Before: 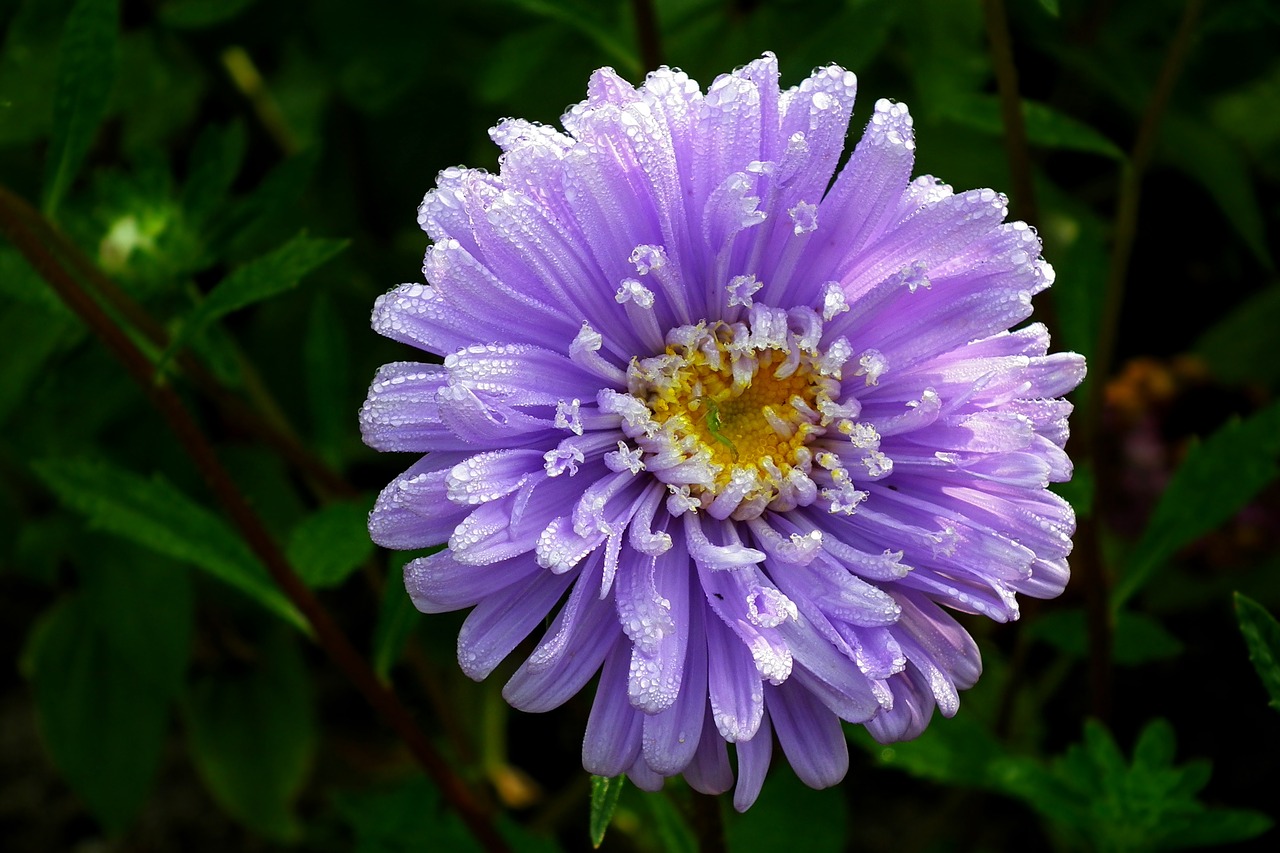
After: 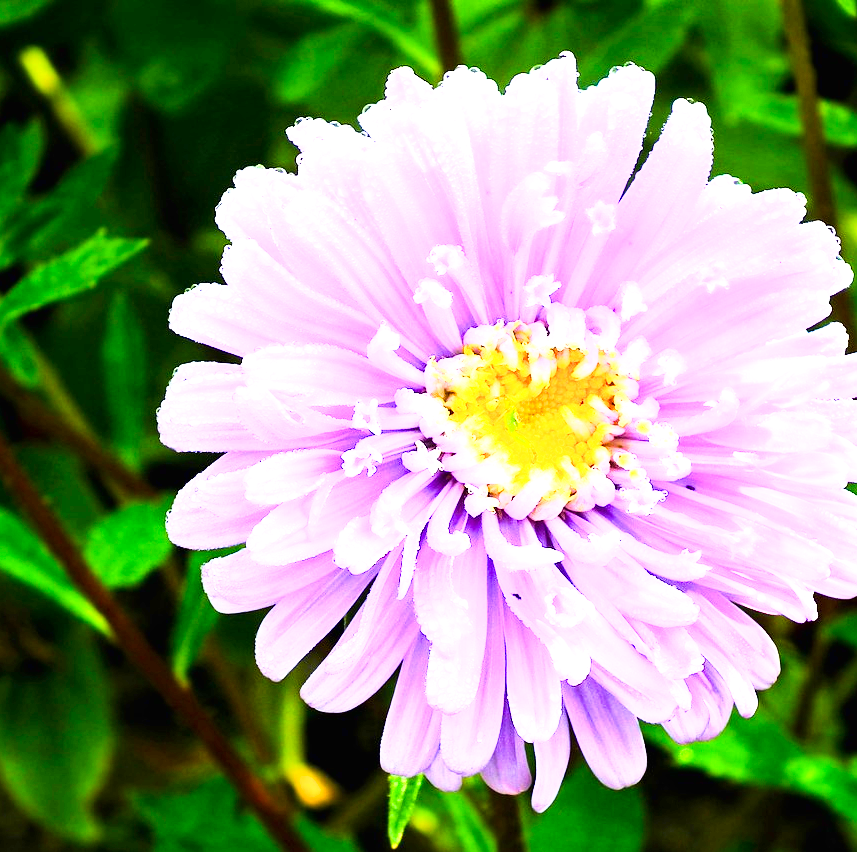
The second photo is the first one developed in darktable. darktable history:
exposure: black level correction 0, exposure 2.12 EV, compensate exposure bias true, compensate highlight preservation false
crop and rotate: left 15.833%, right 17.172%
base curve: curves: ch0 [(0, 0) (0.007, 0.004) (0.027, 0.03) (0.046, 0.07) (0.207, 0.54) (0.442, 0.872) (0.673, 0.972) (1, 1)]
velvia: strength 31.79%, mid-tones bias 0.201
